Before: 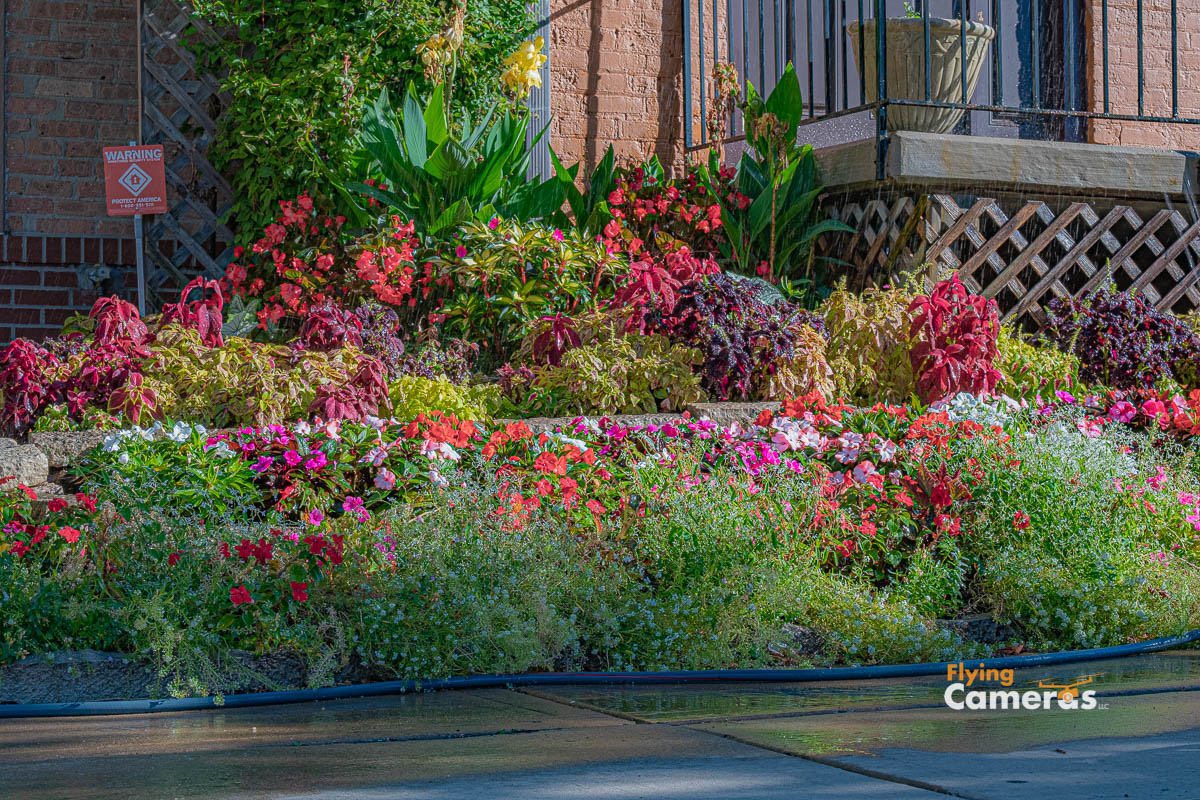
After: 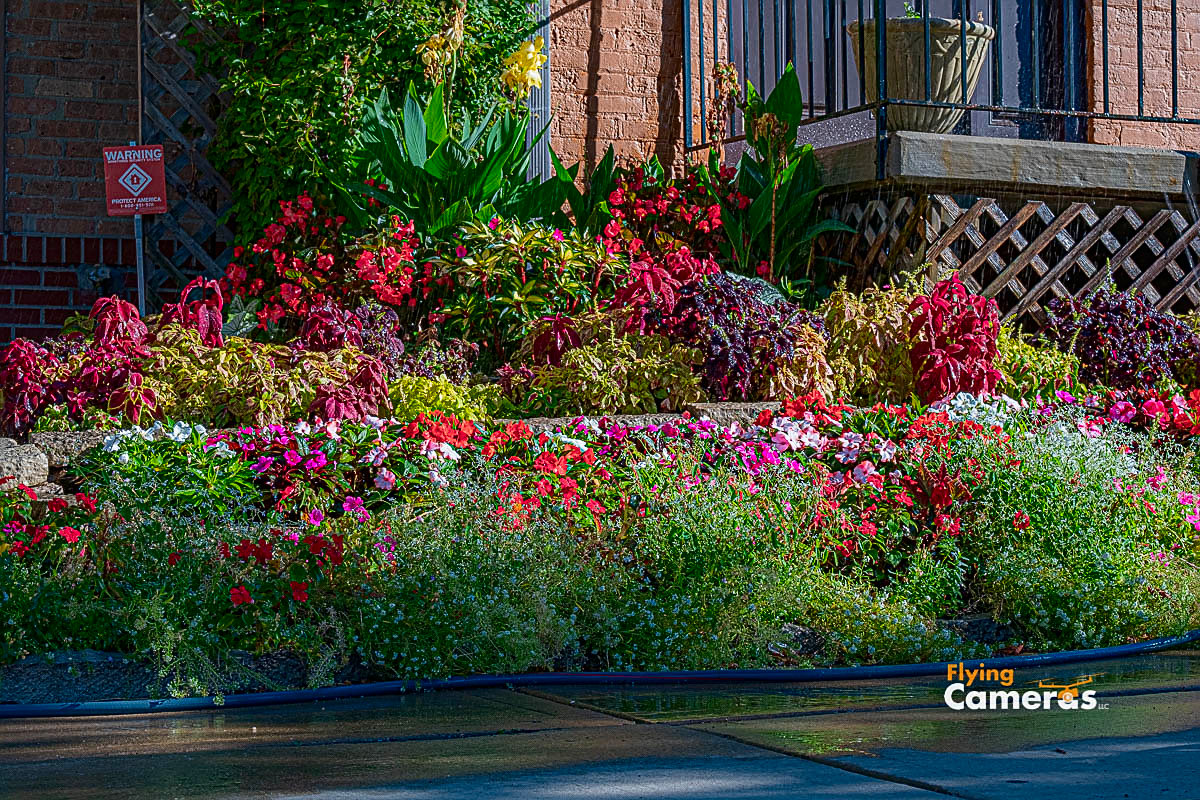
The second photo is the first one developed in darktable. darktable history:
sharpen: amount 0.497
contrast brightness saturation: contrast 0.194, brightness -0.108, saturation 0.21
